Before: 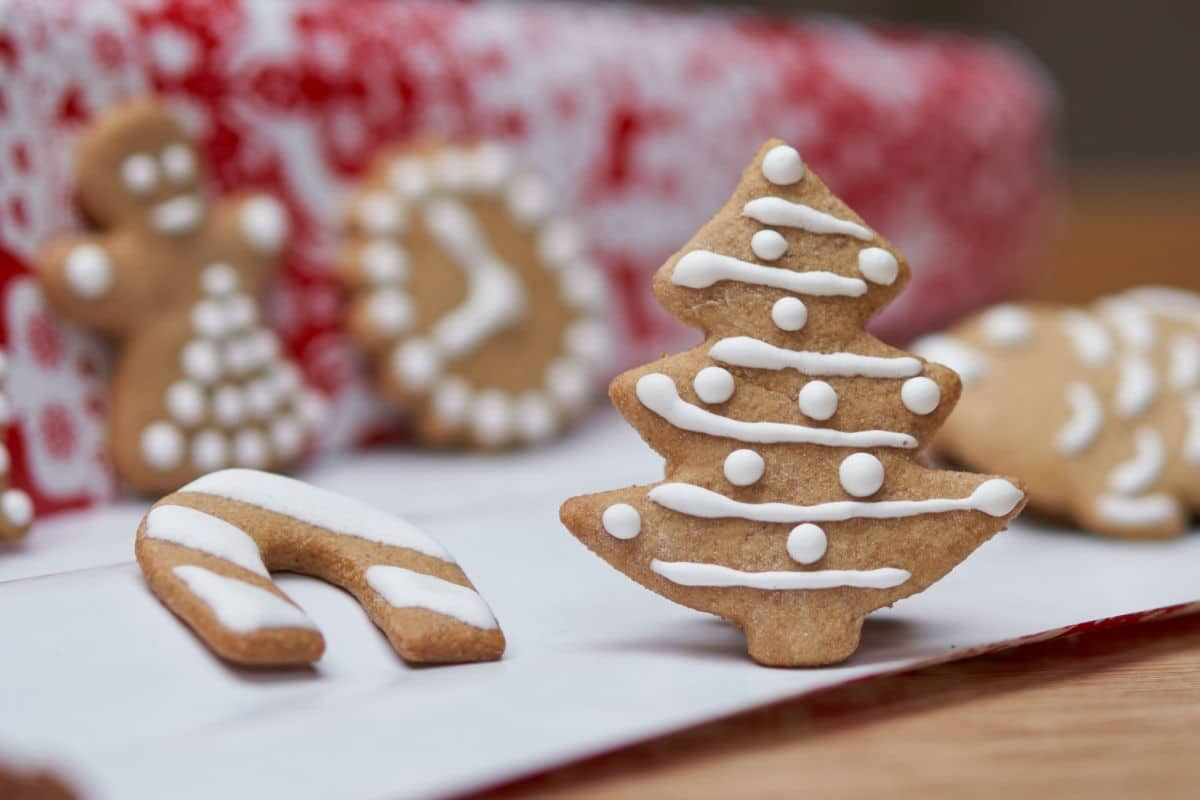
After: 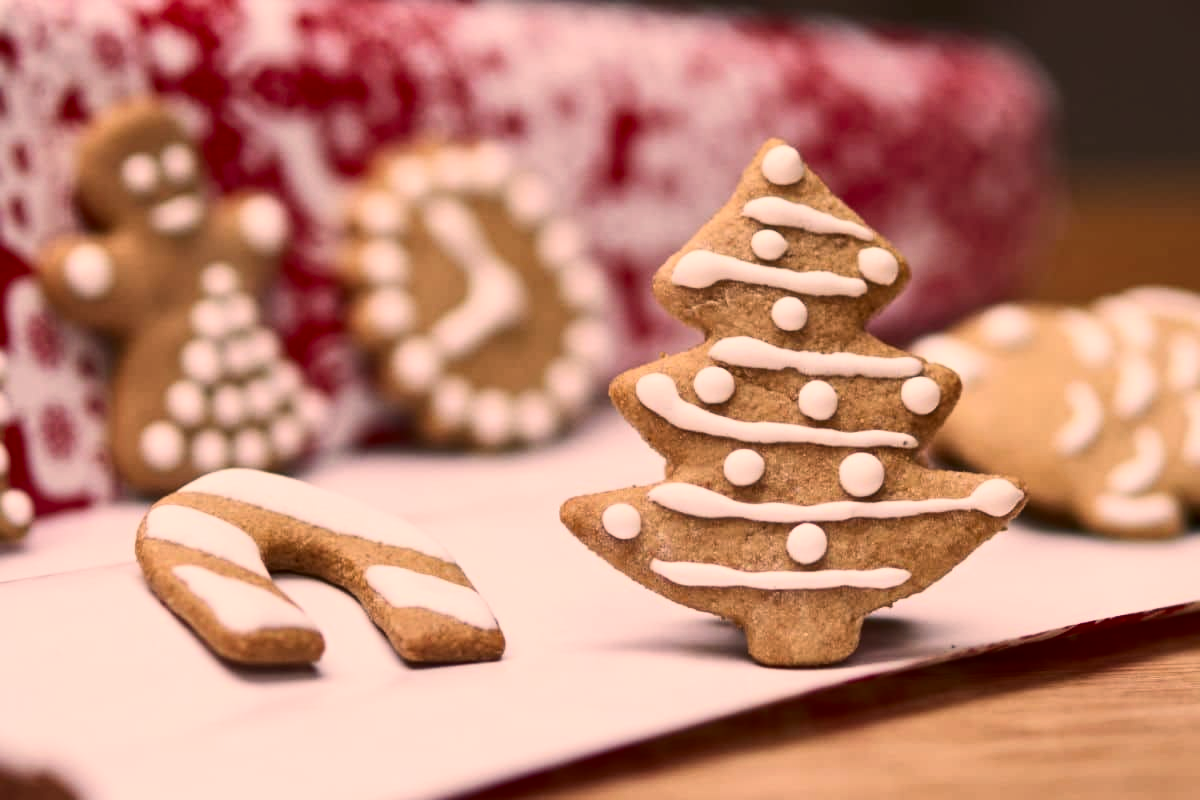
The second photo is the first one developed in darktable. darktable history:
contrast brightness saturation: contrast 0.272
color correction: highlights a* 17.49, highlights b* 19.06
